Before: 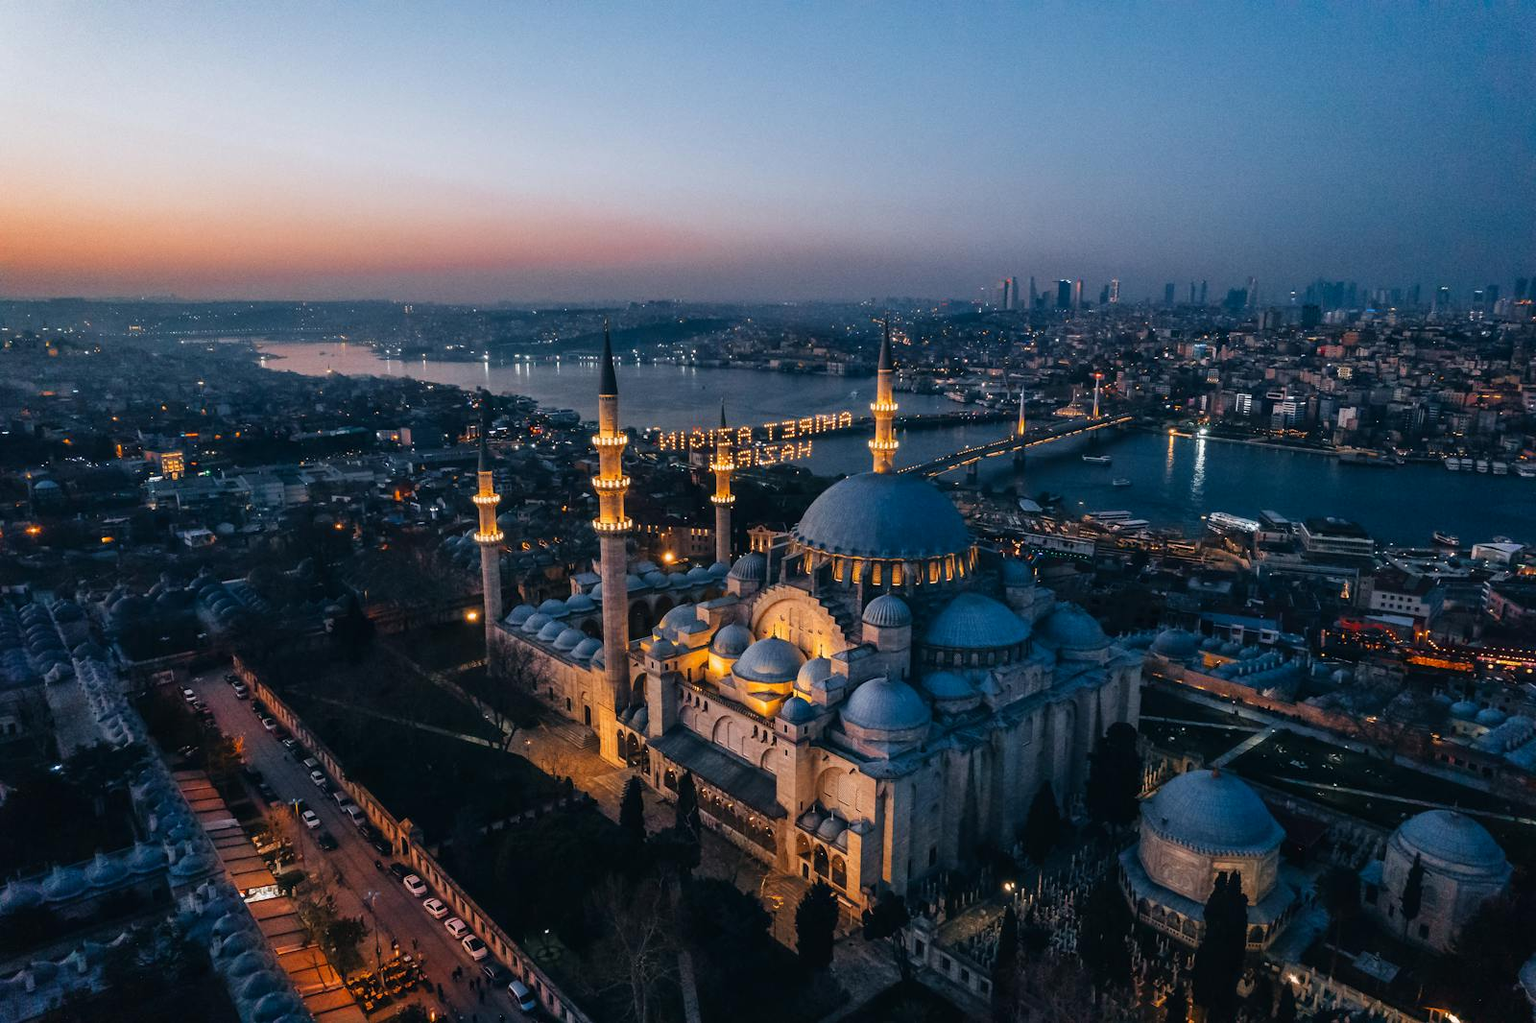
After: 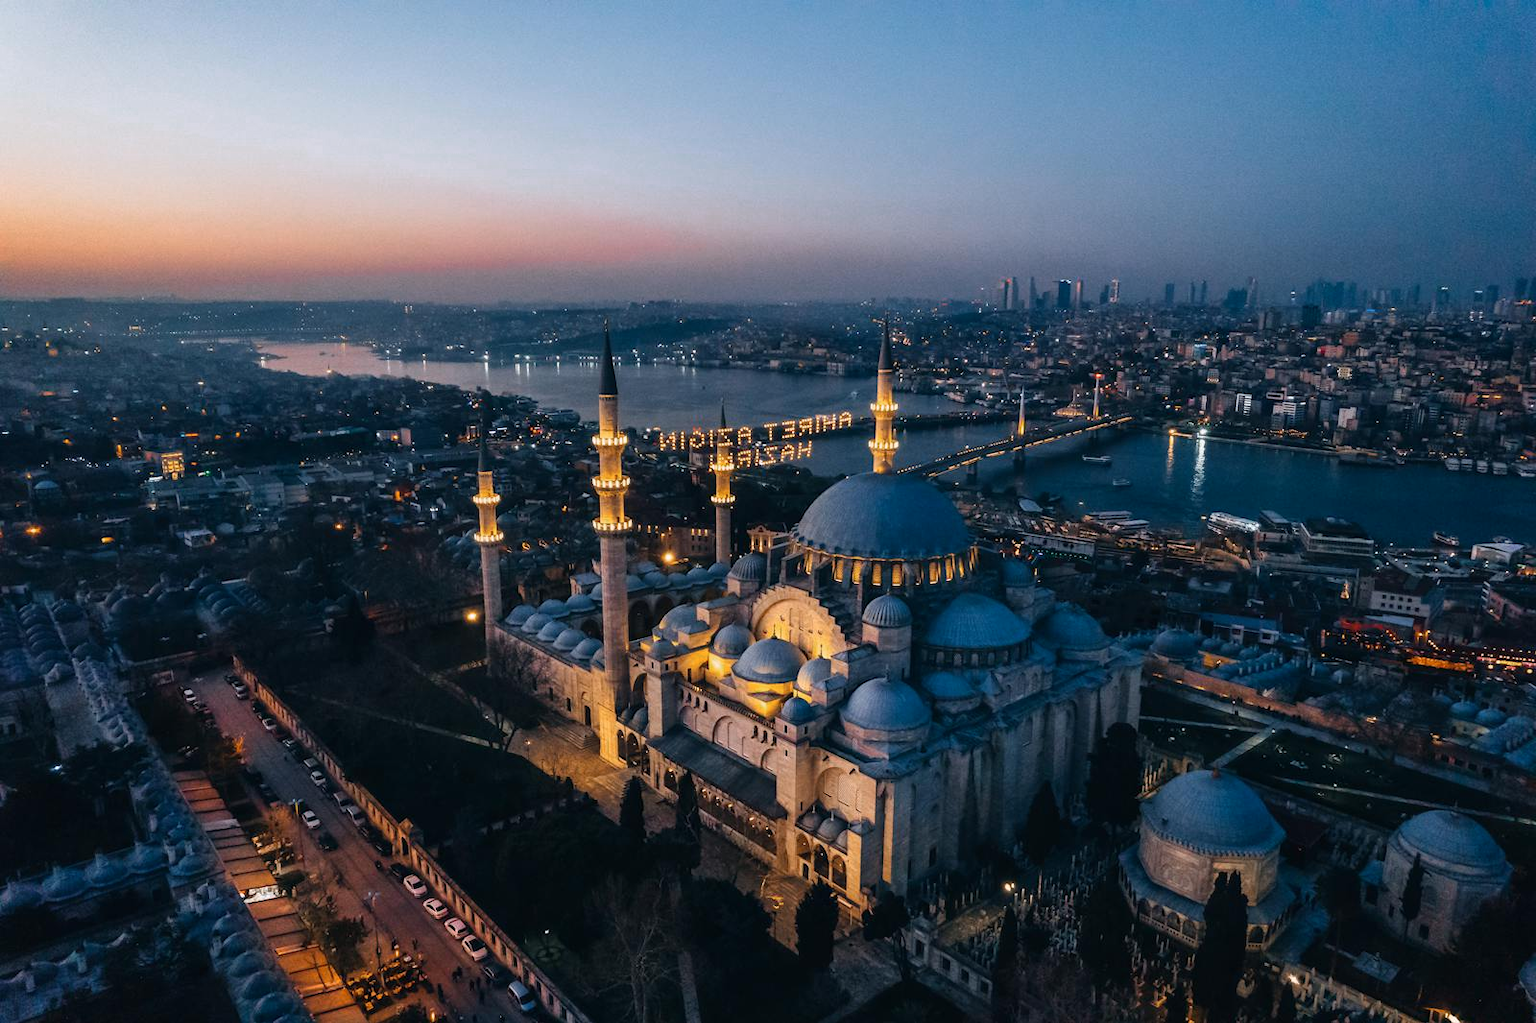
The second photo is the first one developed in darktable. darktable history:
color zones: curves: ch0 [(0, 0.558) (0.143, 0.548) (0.286, 0.447) (0.429, 0.259) (0.571, 0.5) (0.714, 0.5) (0.857, 0.593) (1, 0.558)]; ch1 [(0, 0.543) (0.01, 0.544) (0.12, 0.492) (0.248, 0.458) (0.5, 0.534) (0.748, 0.5) (0.99, 0.469) (1, 0.543)]; ch2 [(0, 0.507) (0.143, 0.522) (0.286, 0.505) (0.429, 0.5) (0.571, 0.5) (0.714, 0.5) (0.857, 0.5) (1, 0.507)]
exposure: compensate highlight preservation false
